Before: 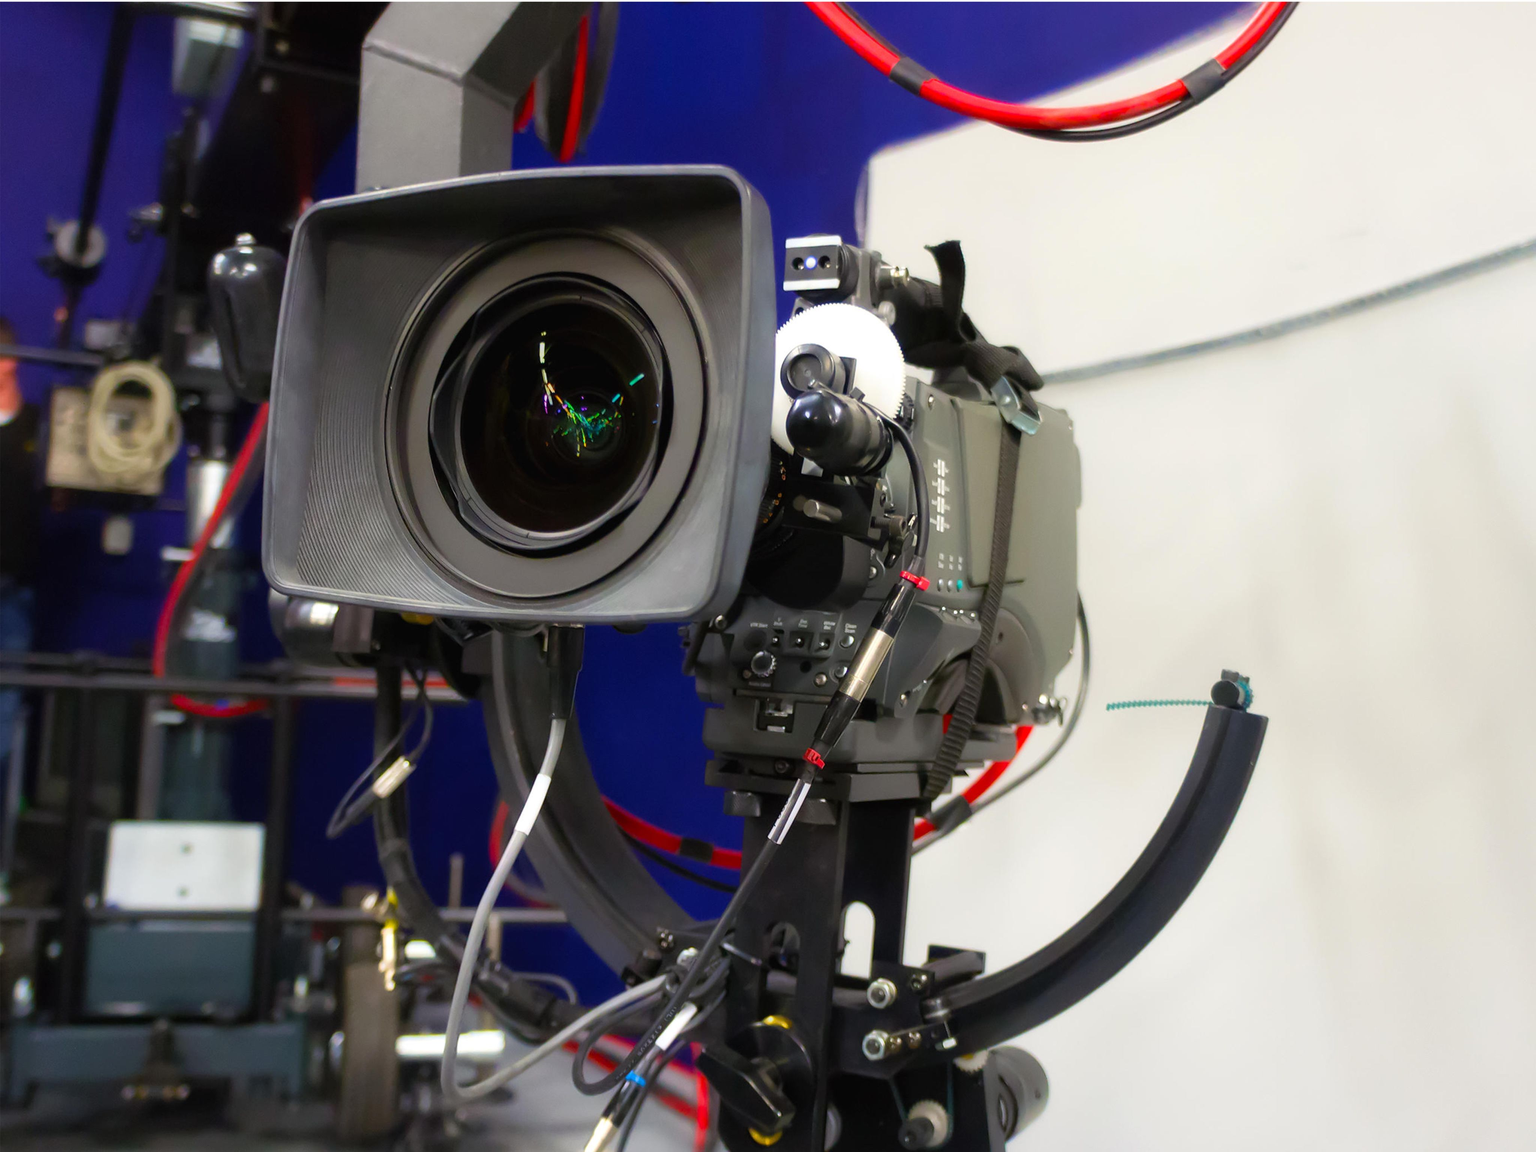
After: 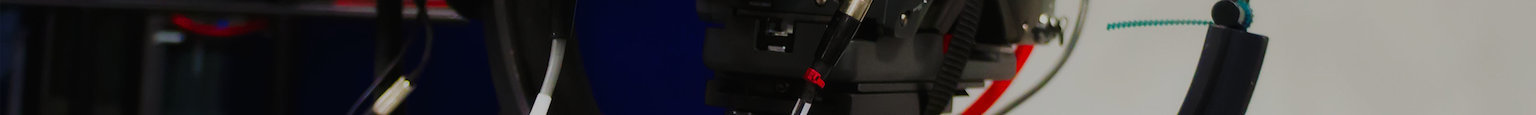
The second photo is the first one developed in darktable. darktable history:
base curve: curves: ch0 [(0, 0) (0.036, 0.025) (0.121, 0.166) (0.206, 0.329) (0.605, 0.79) (1, 1)], preserve colors none
exposure: exposure -1.468 EV, compensate highlight preservation false
crop and rotate: top 59.084%, bottom 30.916%
tone curve: curves: ch0 [(0, 0) (0.003, 0.013) (0.011, 0.018) (0.025, 0.027) (0.044, 0.045) (0.069, 0.068) (0.1, 0.096) (0.136, 0.13) (0.177, 0.168) (0.224, 0.217) (0.277, 0.277) (0.335, 0.338) (0.399, 0.401) (0.468, 0.473) (0.543, 0.544) (0.623, 0.621) (0.709, 0.7) (0.801, 0.781) (0.898, 0.869) (1, 1)], preserve colors none
